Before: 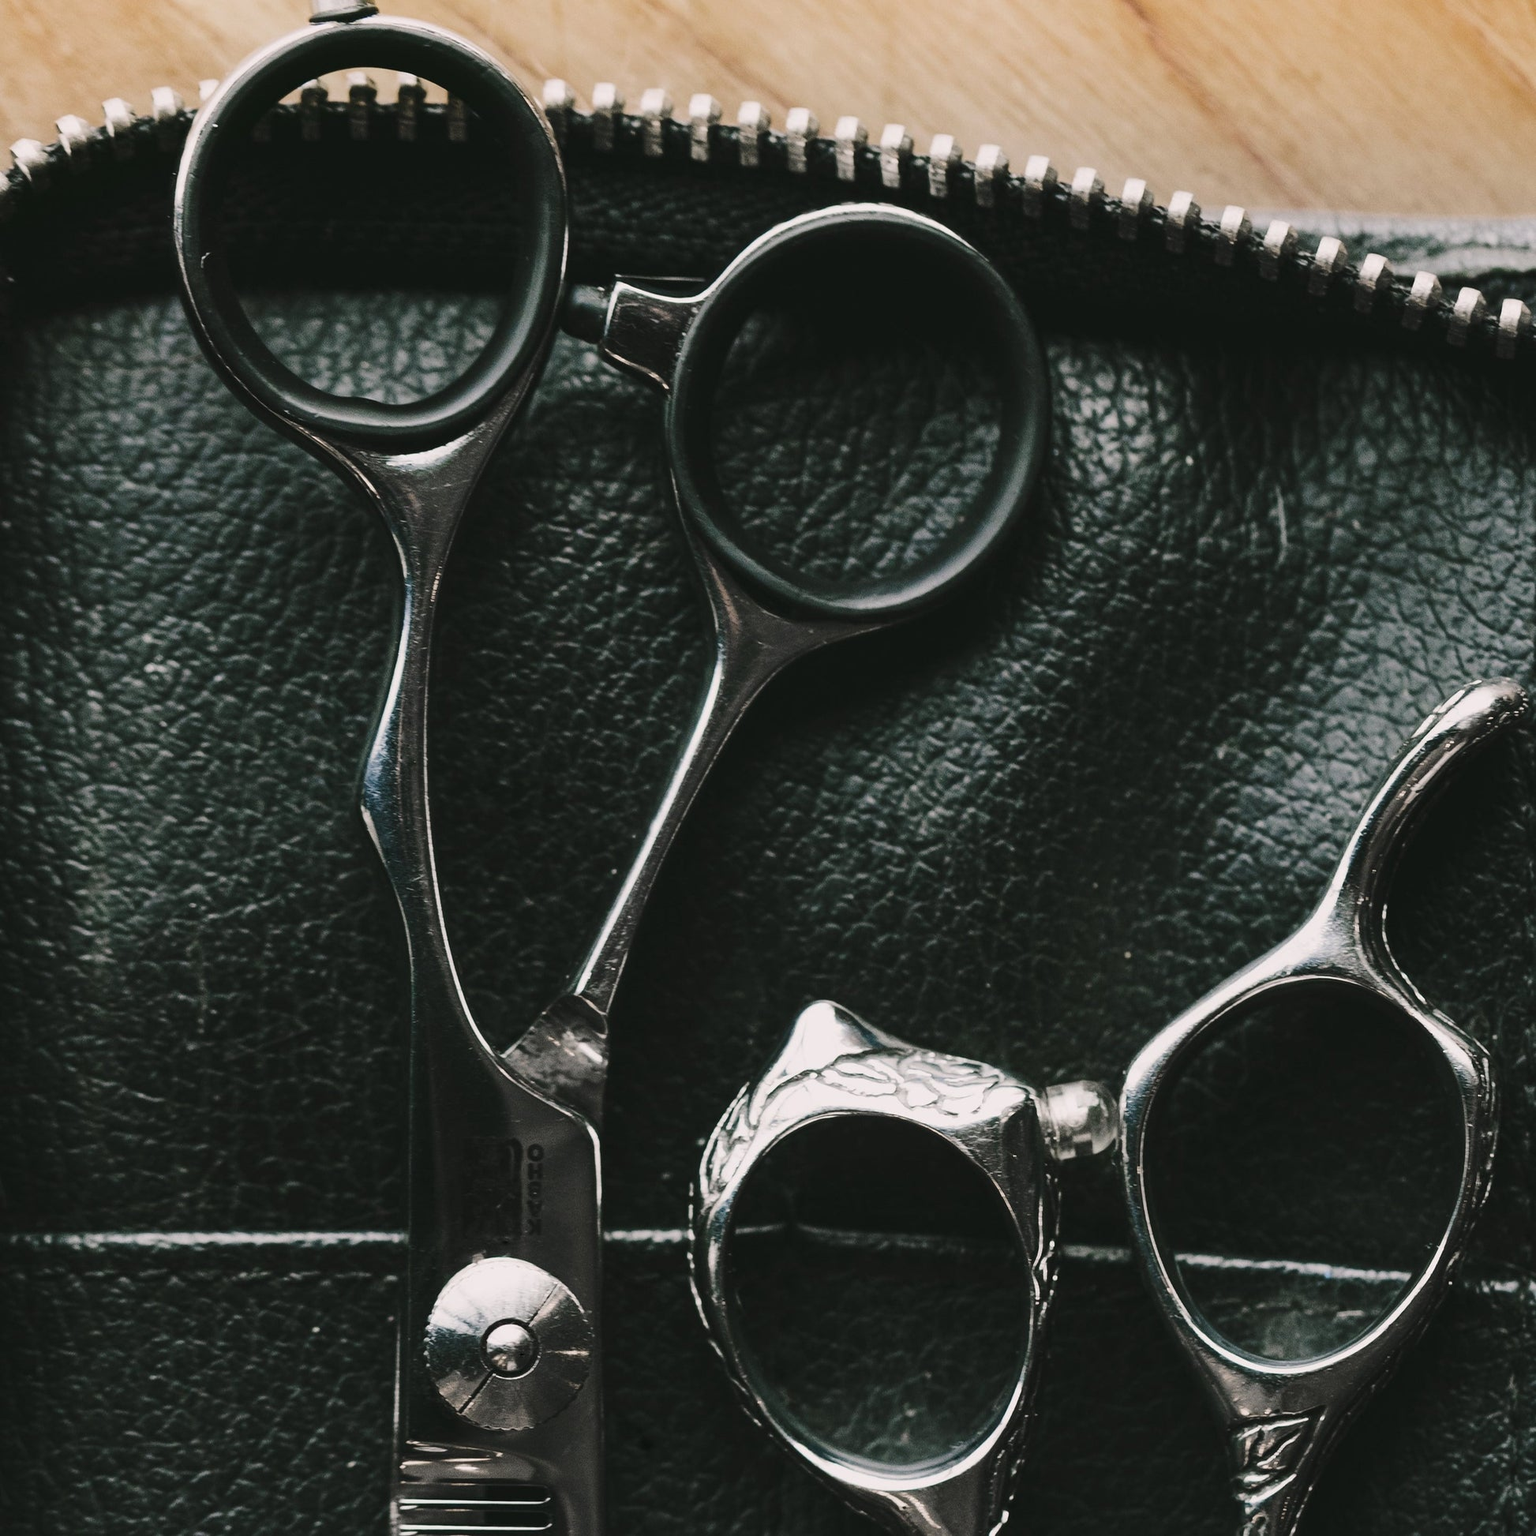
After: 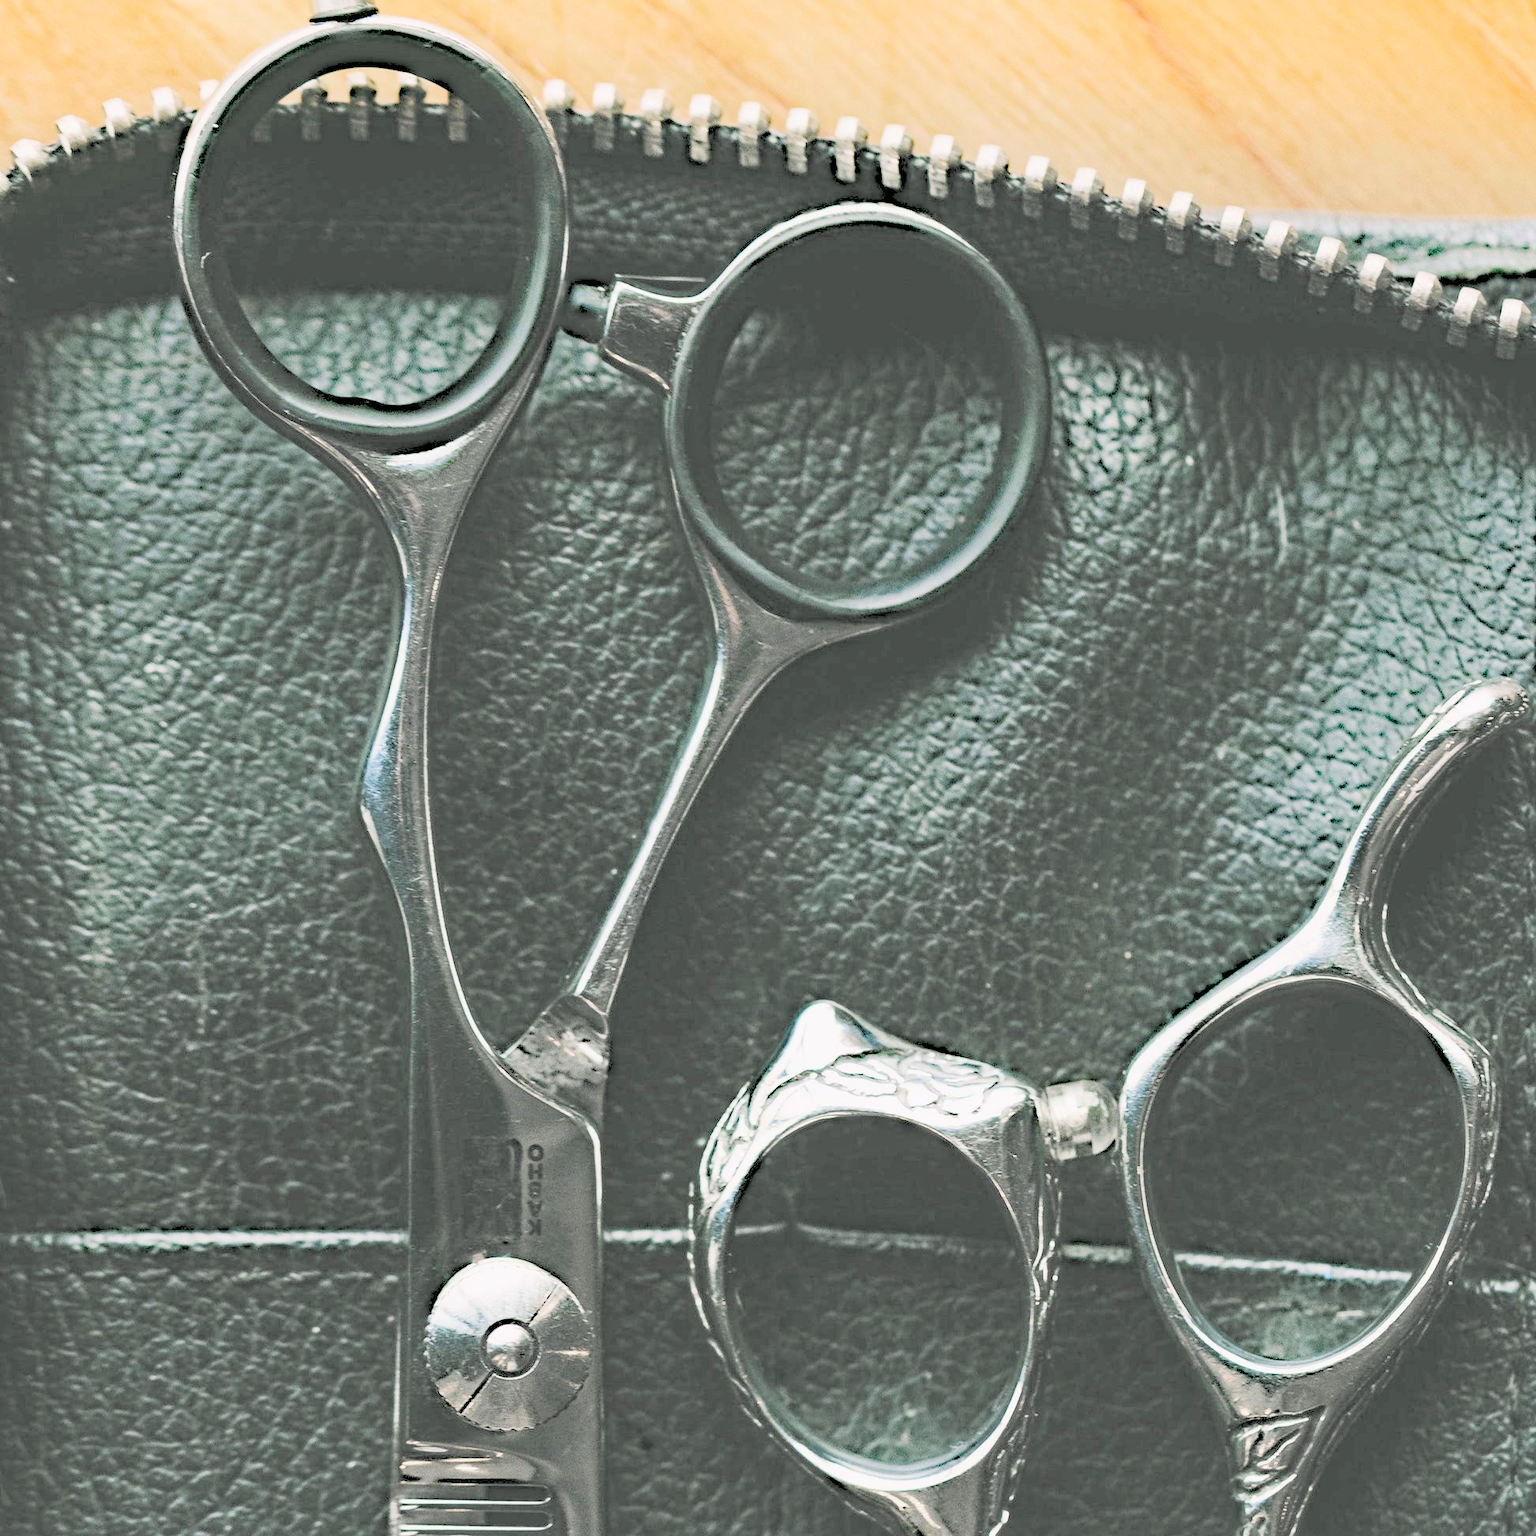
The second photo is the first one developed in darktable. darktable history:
white balance: red 0.978, blue 0.999
haze removal: strength 0.53, distance 0.925, compatibility mode true, adaptive false
contrast brightness saturation: brightness 1
